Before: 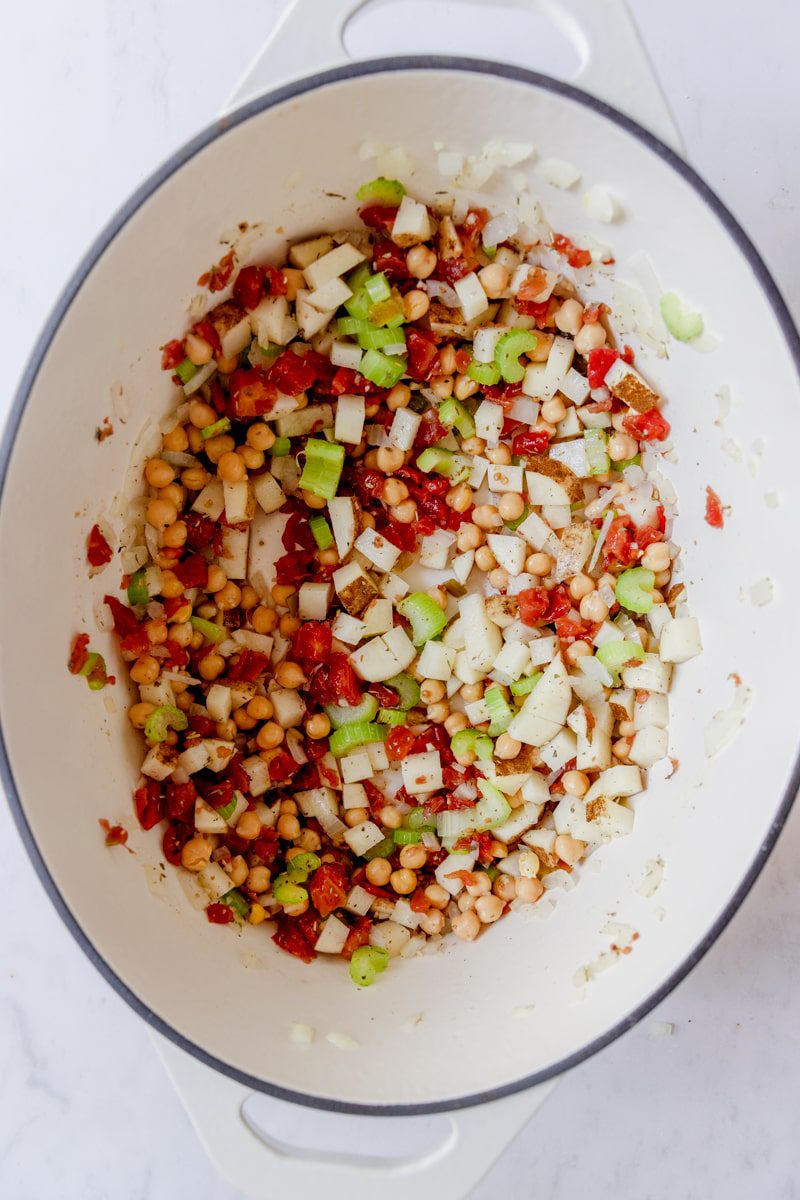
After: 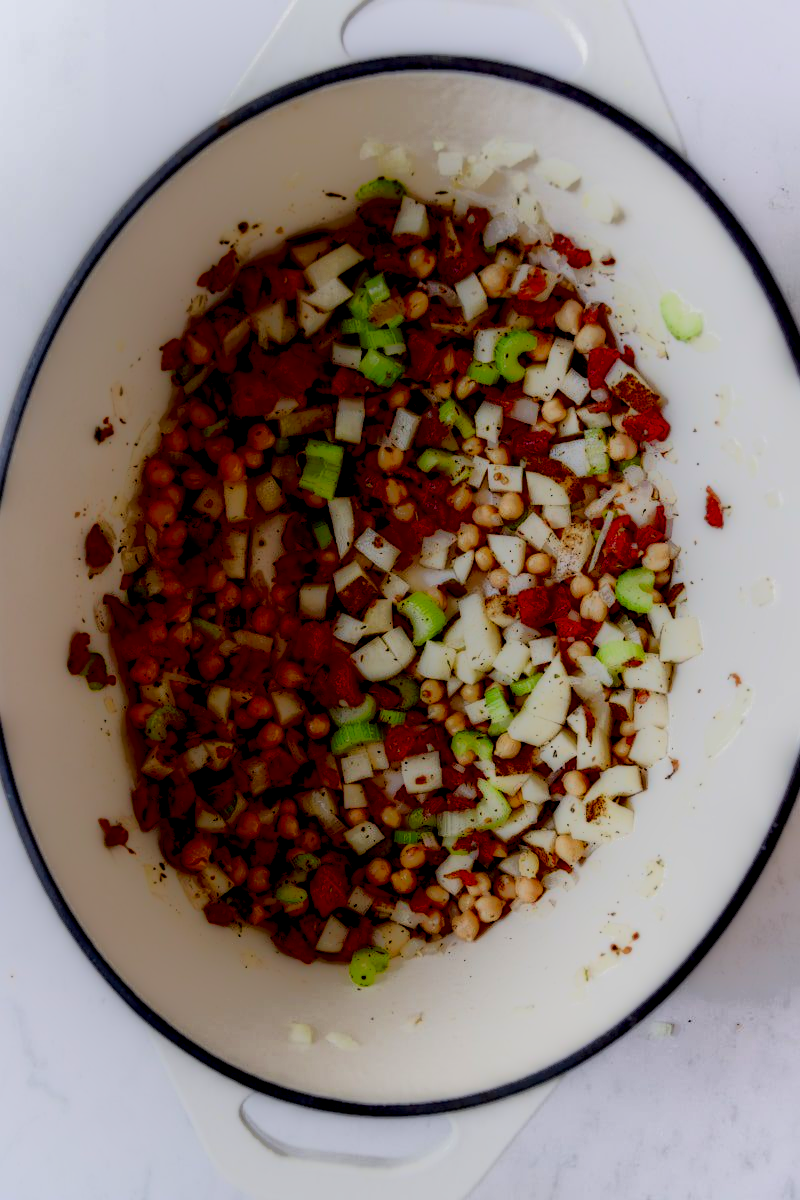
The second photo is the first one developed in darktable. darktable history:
exposure: black level correction 0.001, exposure -0.124 EV, compensate highlight preservation false
local contrast: highlights 1%, shadows 221%, detail 164%, midtone range 0.003
contrast brightness saturation: contrast 0.172, saturation 0.309
